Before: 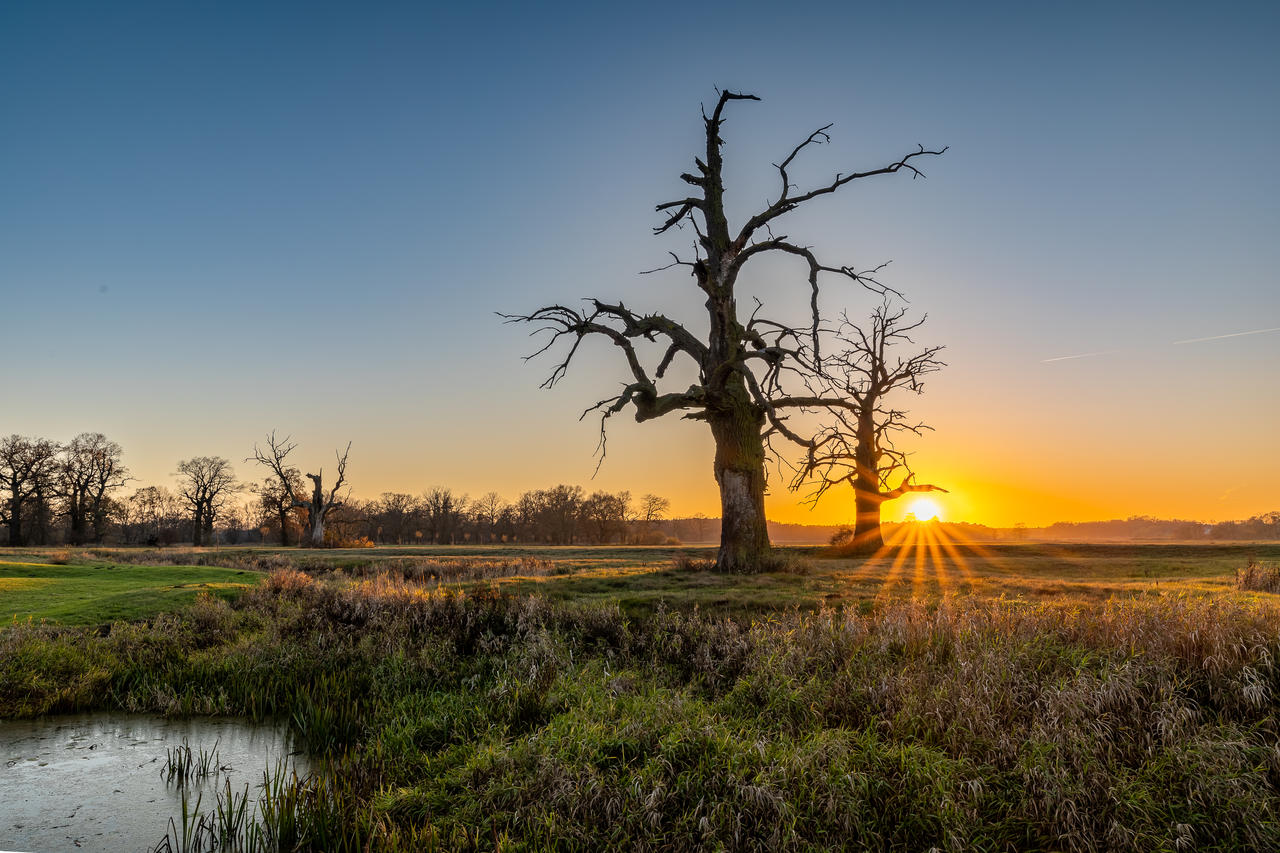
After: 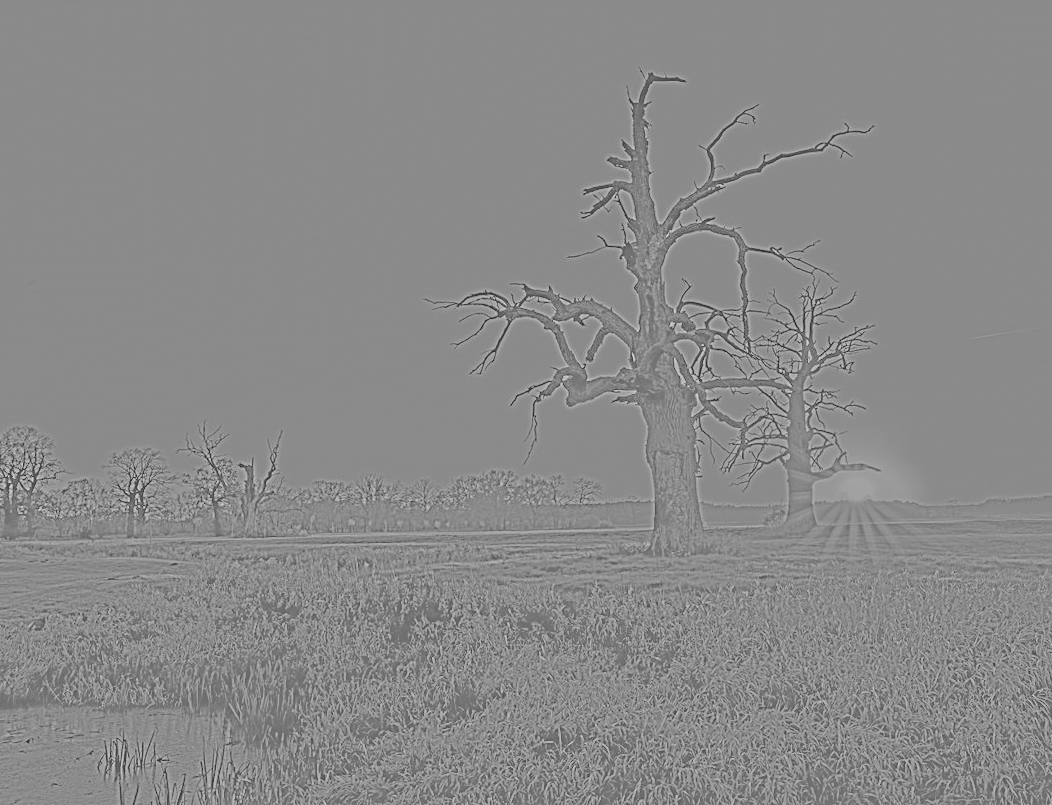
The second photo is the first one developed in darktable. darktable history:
crop and rotate: angle 1°, left 4.281%, top 0.642%, right 11.383%, bottom 2.486%
contrast brightness saturation: contrast 0.22
color contrast: green-magenta contrast 0.3, blue-yellow contrast 0.15
color balance rgb: perceptual saturation grading › global saturation 25%, perceptual brilliance grading › mid-tones 10%, perceptual brilliance grading › shadows 15%, global vibrance 20%
local contrast: highlights 100%, shadows 100%, detail 131%, midtone range 0.2
highpass: sharpness 9.84%, contrast boost 9.94%
exposure: black level correction 0.012, exposure 0.7 EV, compensate exposure bias true, compensate highlight preservation false
